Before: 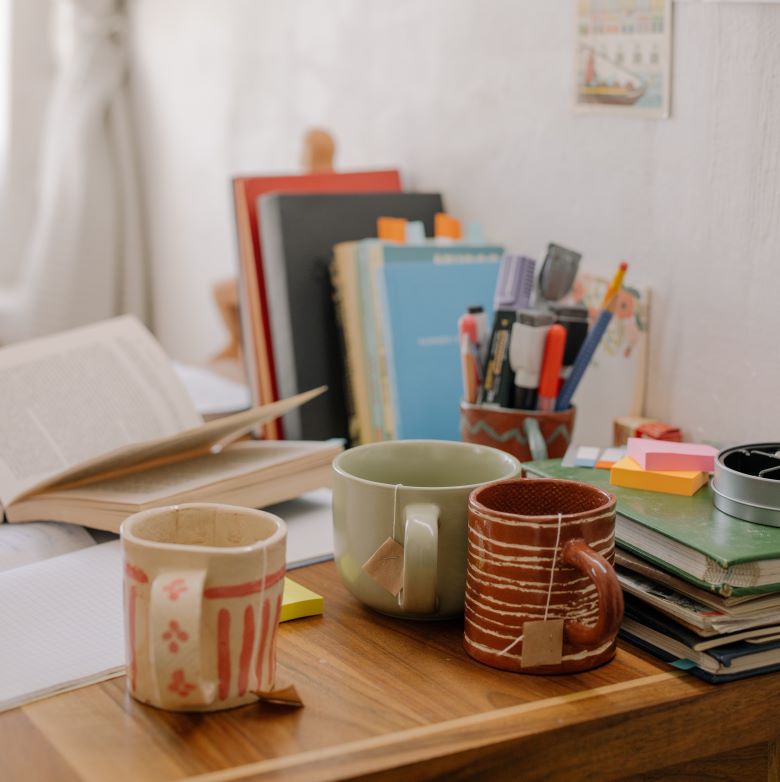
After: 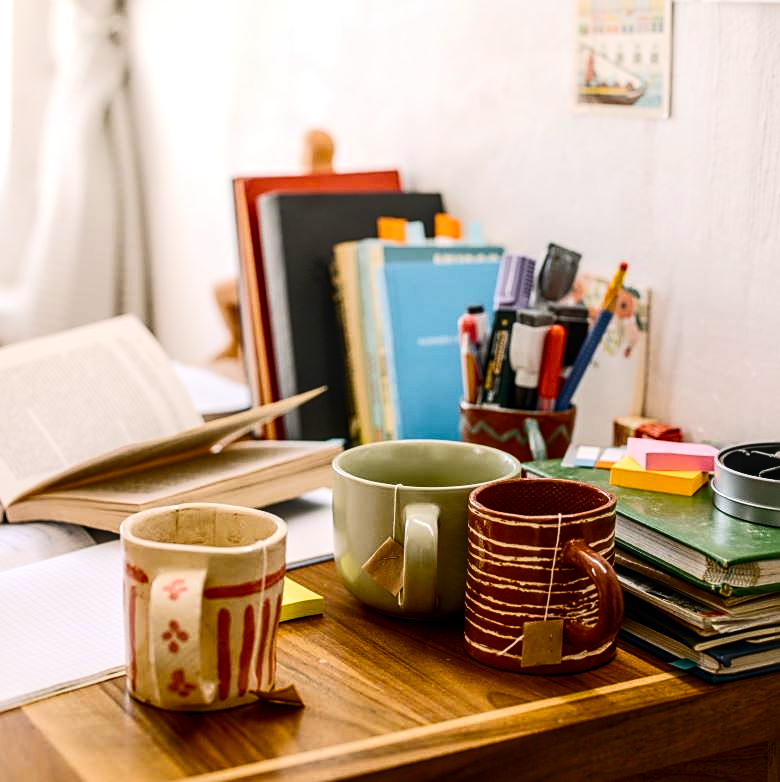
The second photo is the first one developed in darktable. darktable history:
local contrast: on, module defaults
contrast brightness saturation: contrast 0.28
sharpen: on, module defaults
tone equalizer: on, module defaults
color balance rgb: linear chroma grading › global chroma 16.62%, perceptual saturation grading › highlights -8.63%, perceptual saturation grading › mid-tones 18.66%, perceptual saturation grading › shadows 28.49%, perceptual brilliance grading › highlights 14.22%, perceptual brilliance grading › shadows -18.96%, global vibrance 27.71%
